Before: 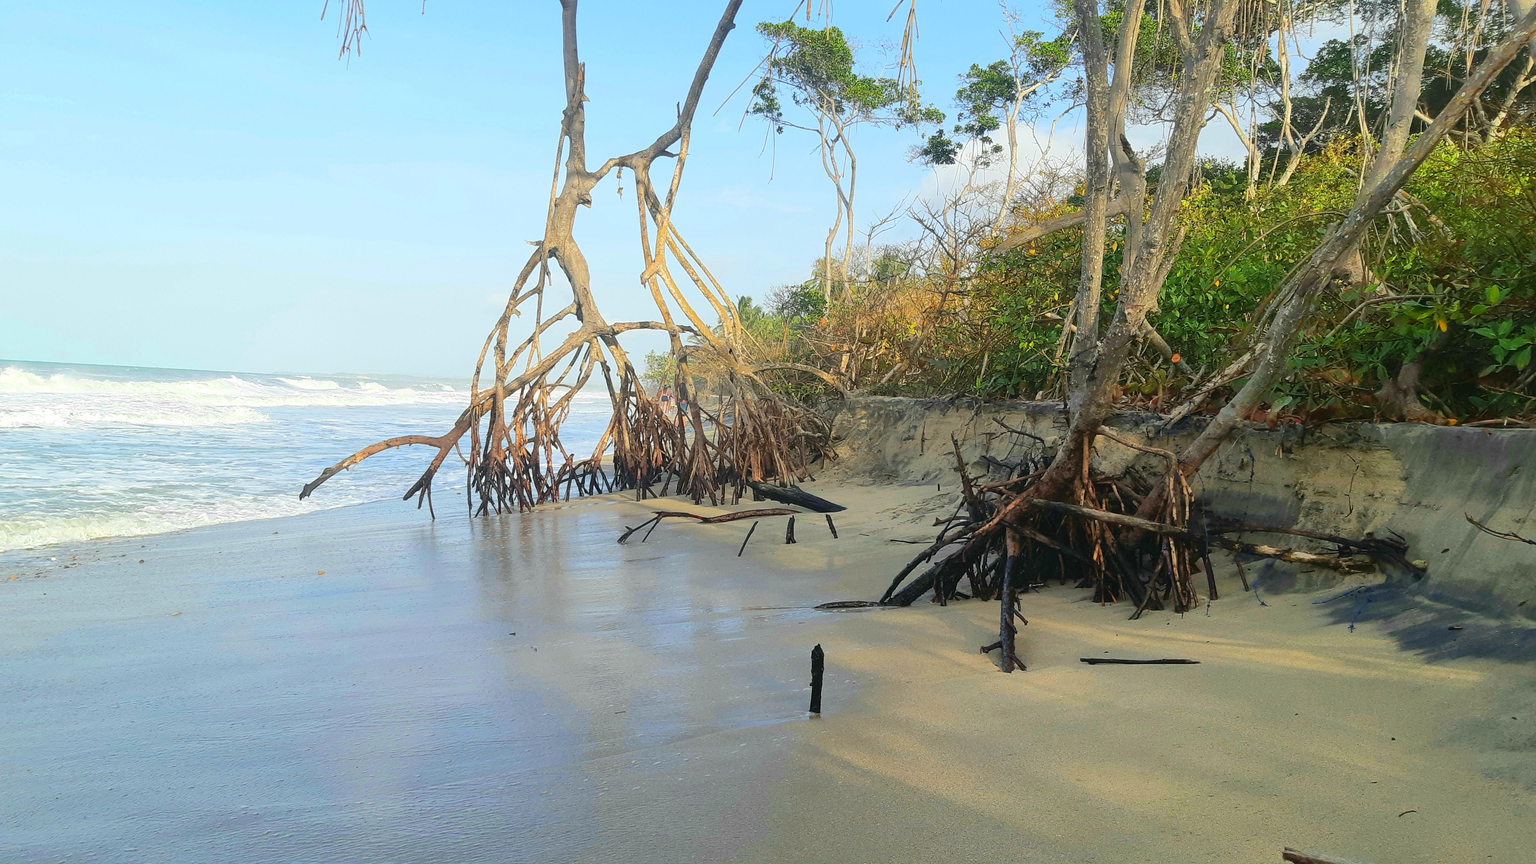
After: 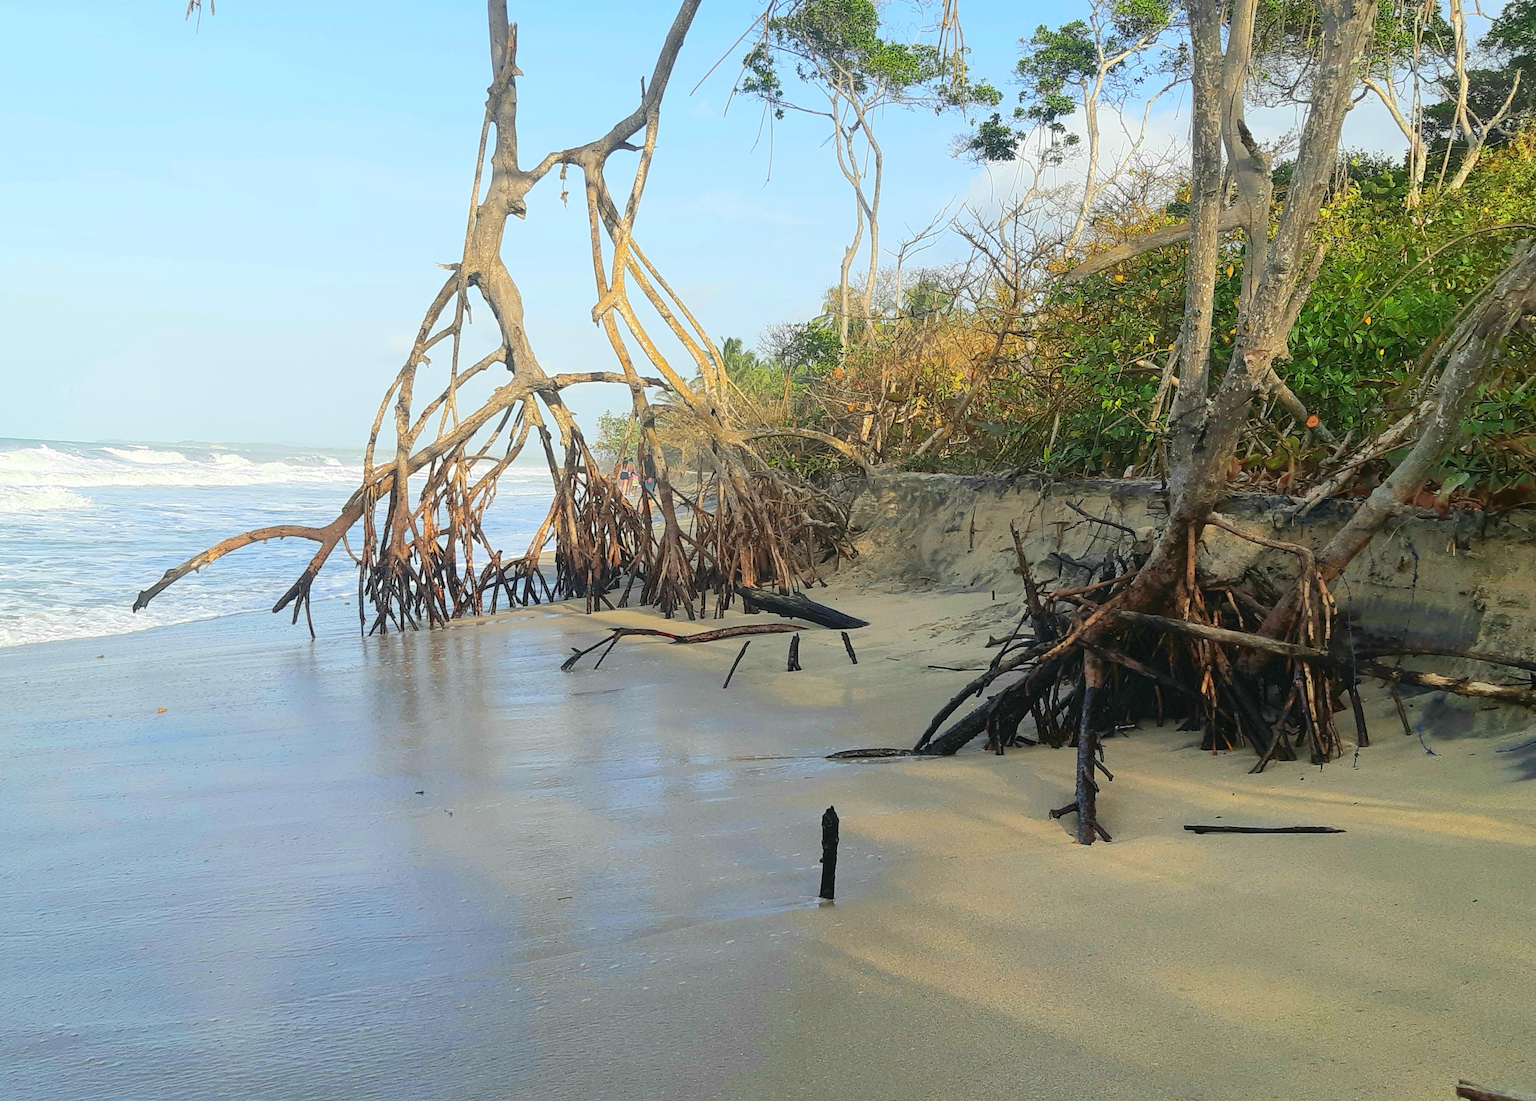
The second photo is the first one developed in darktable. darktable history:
crop and rotate: left 13.088%, top 5.284%, right 12.615%
